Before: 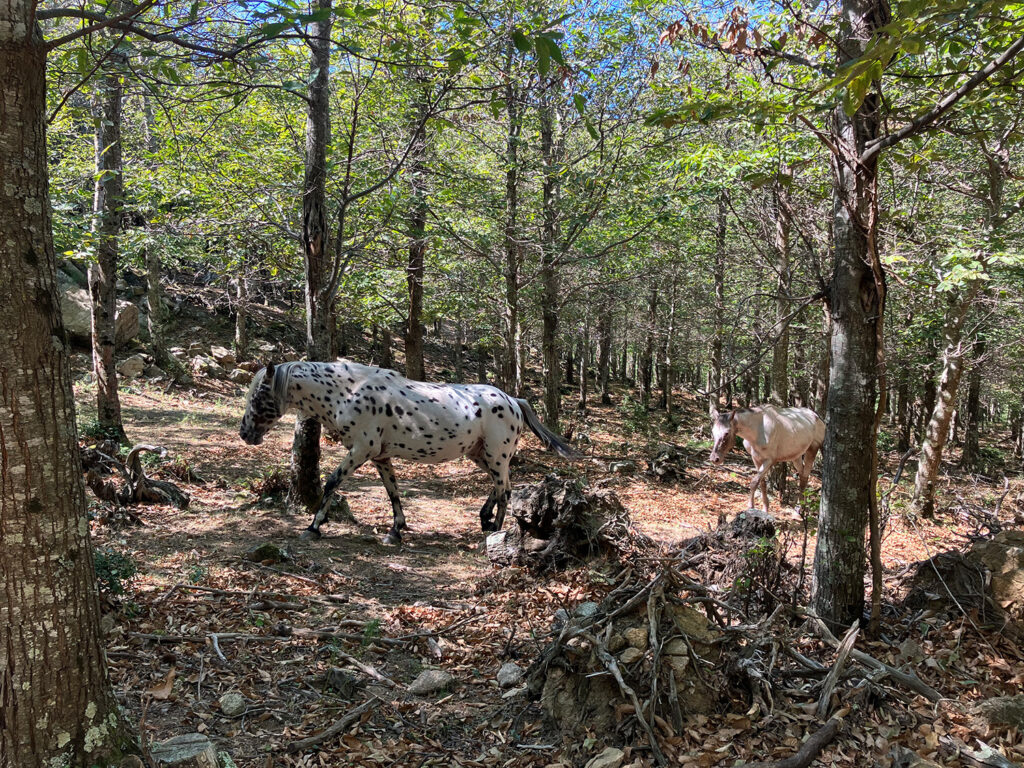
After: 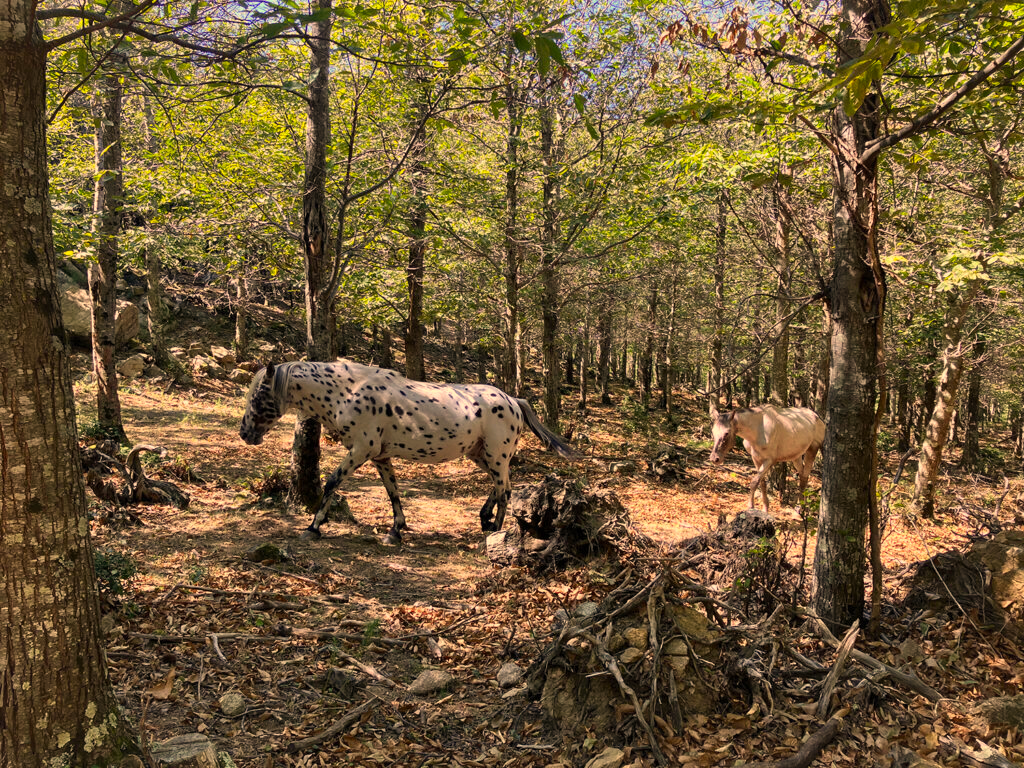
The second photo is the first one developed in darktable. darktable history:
shadows and highlights: shadows 61.76, white point adjustment 0.368, highlights -33.59, compress 84.26%
color correction: highlights a* 14.85, highlights b* 31.88
